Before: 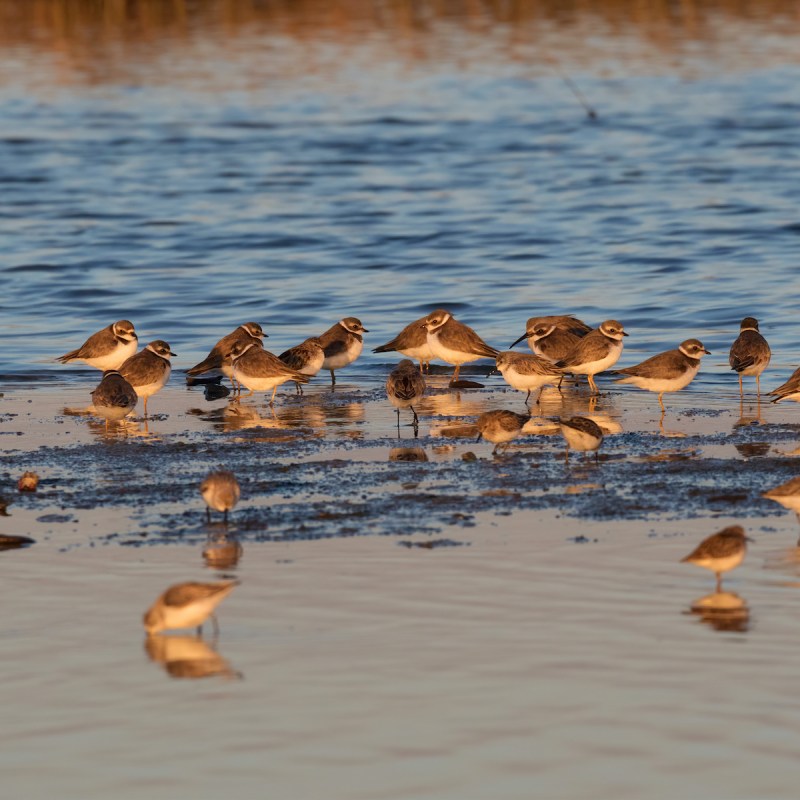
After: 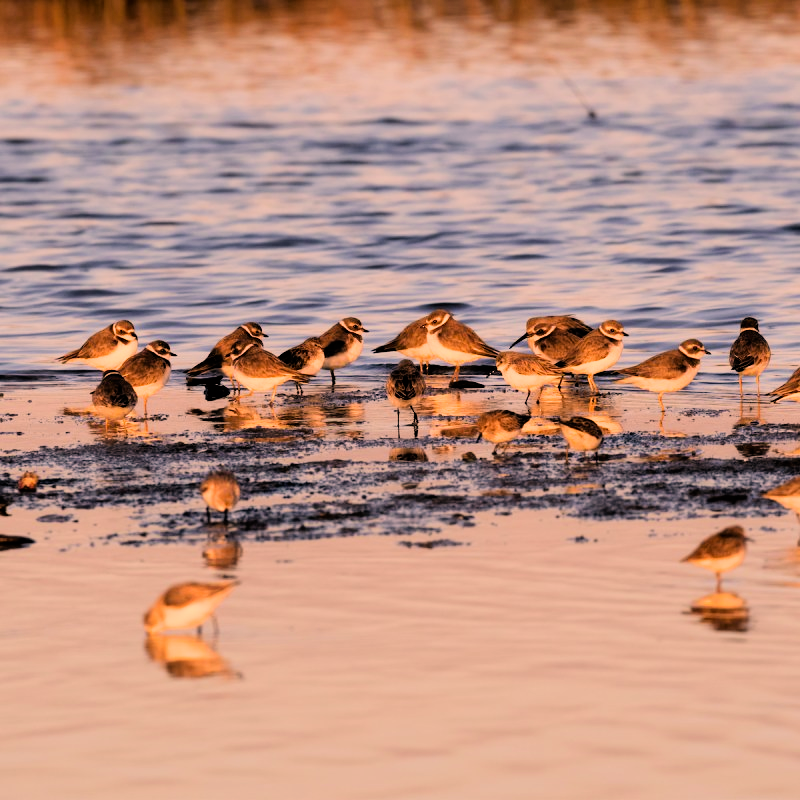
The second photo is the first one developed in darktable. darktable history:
filmic rgb: black relative exposure -5.09 EV, white relative exposure 3.99 EV, hardness 2.89, contrast 1.391, highlights saturation mix -29.72%
color correction: highlights a* 21.22, highlights b* 19.39
tone equalizer: -8 EV -0.755 EV, -7 EV -0.723 EV, -6 EV -0.57 EV, -5 EV -0.378 EV, -3 EV 0.392 EV, -2 EV 0.6 EV, -1 EV 0.683 EV, +0 EV 0.732 EV
